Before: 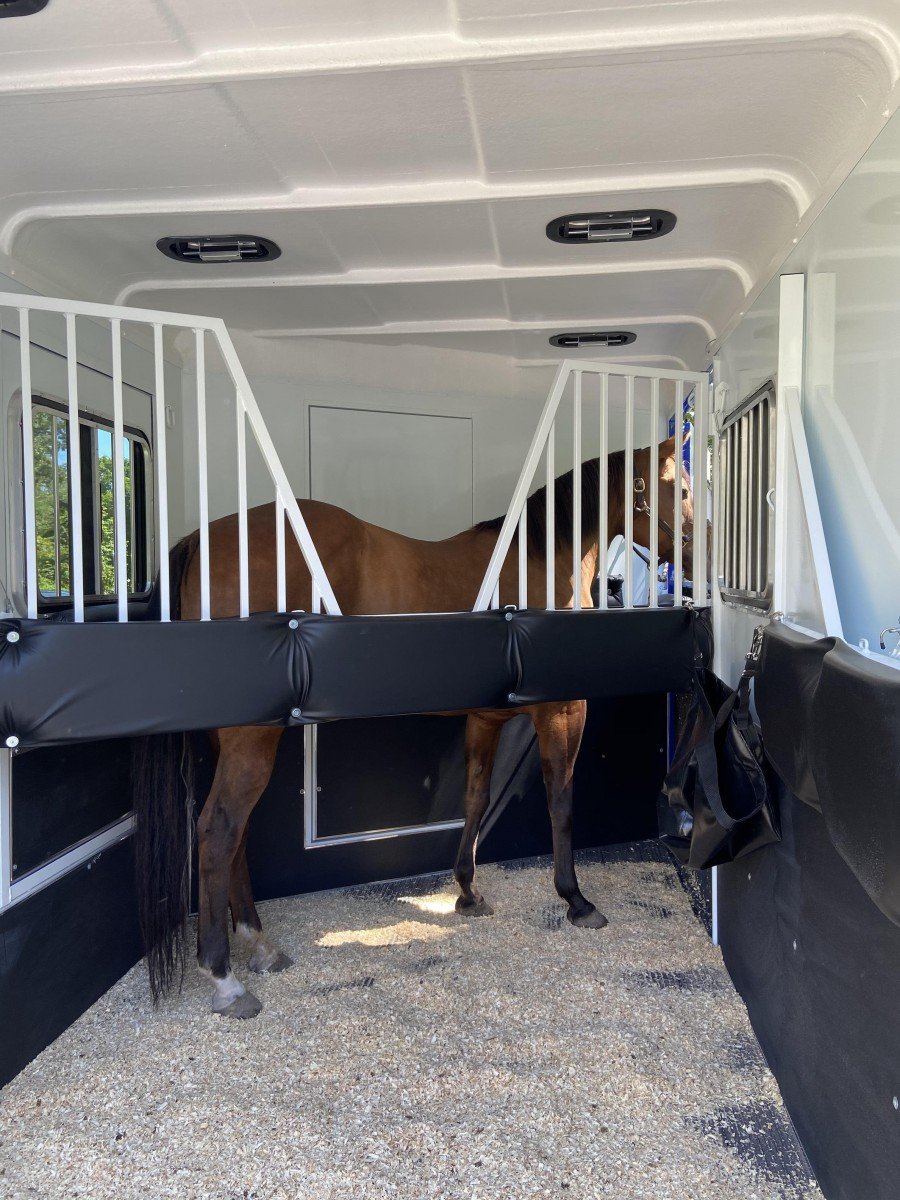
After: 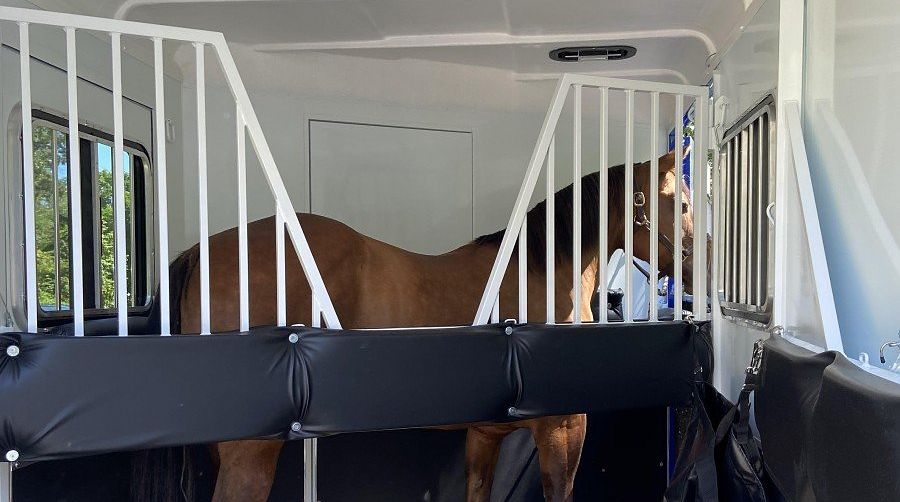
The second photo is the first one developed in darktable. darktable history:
crop and rotate: top 23.84%, bottom 34.294%
sharpen: radius 1, threshold 1
